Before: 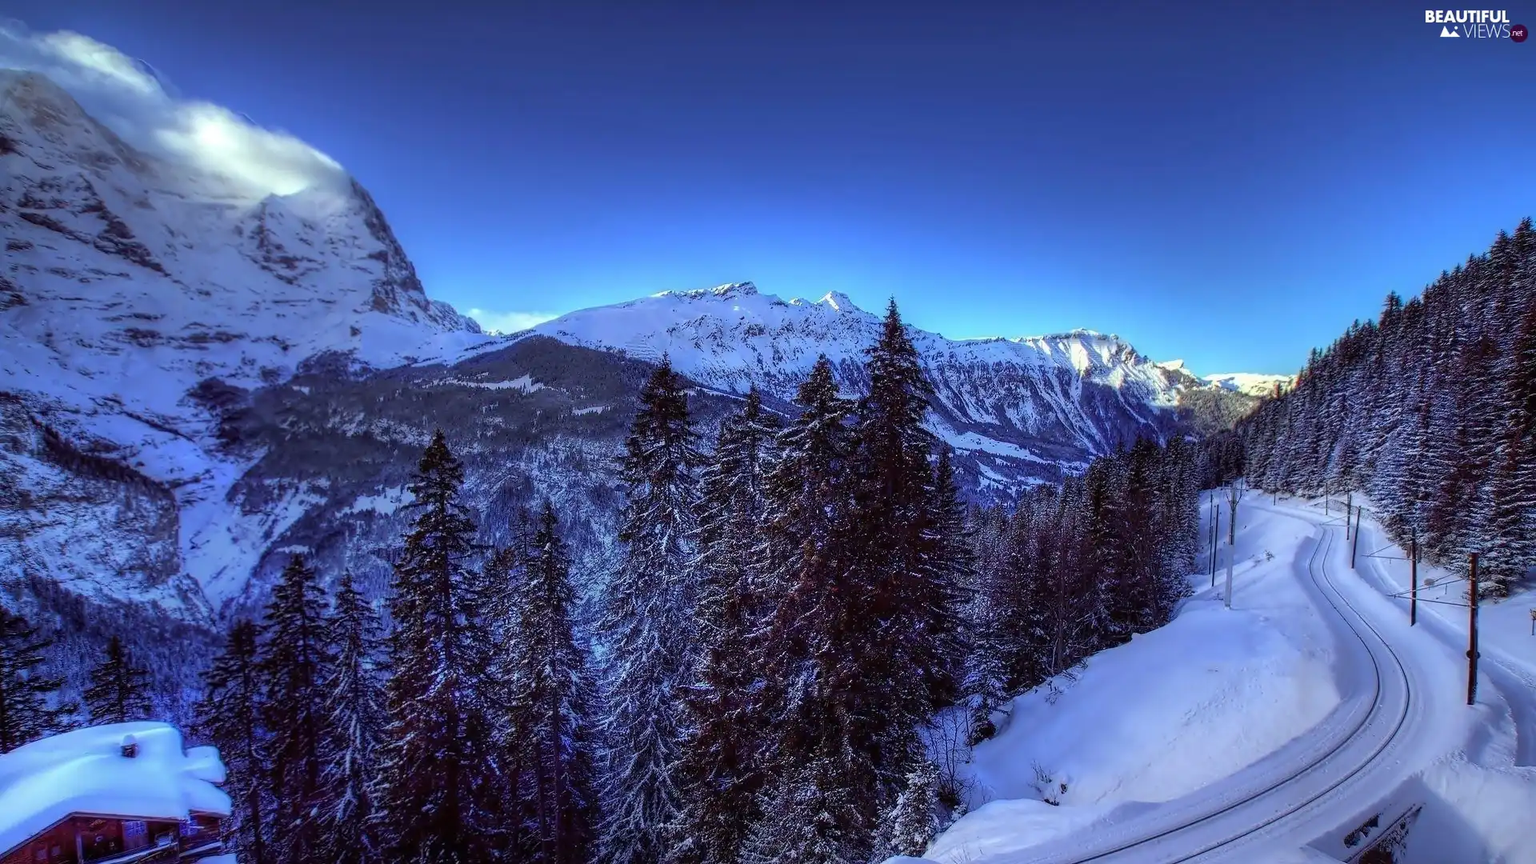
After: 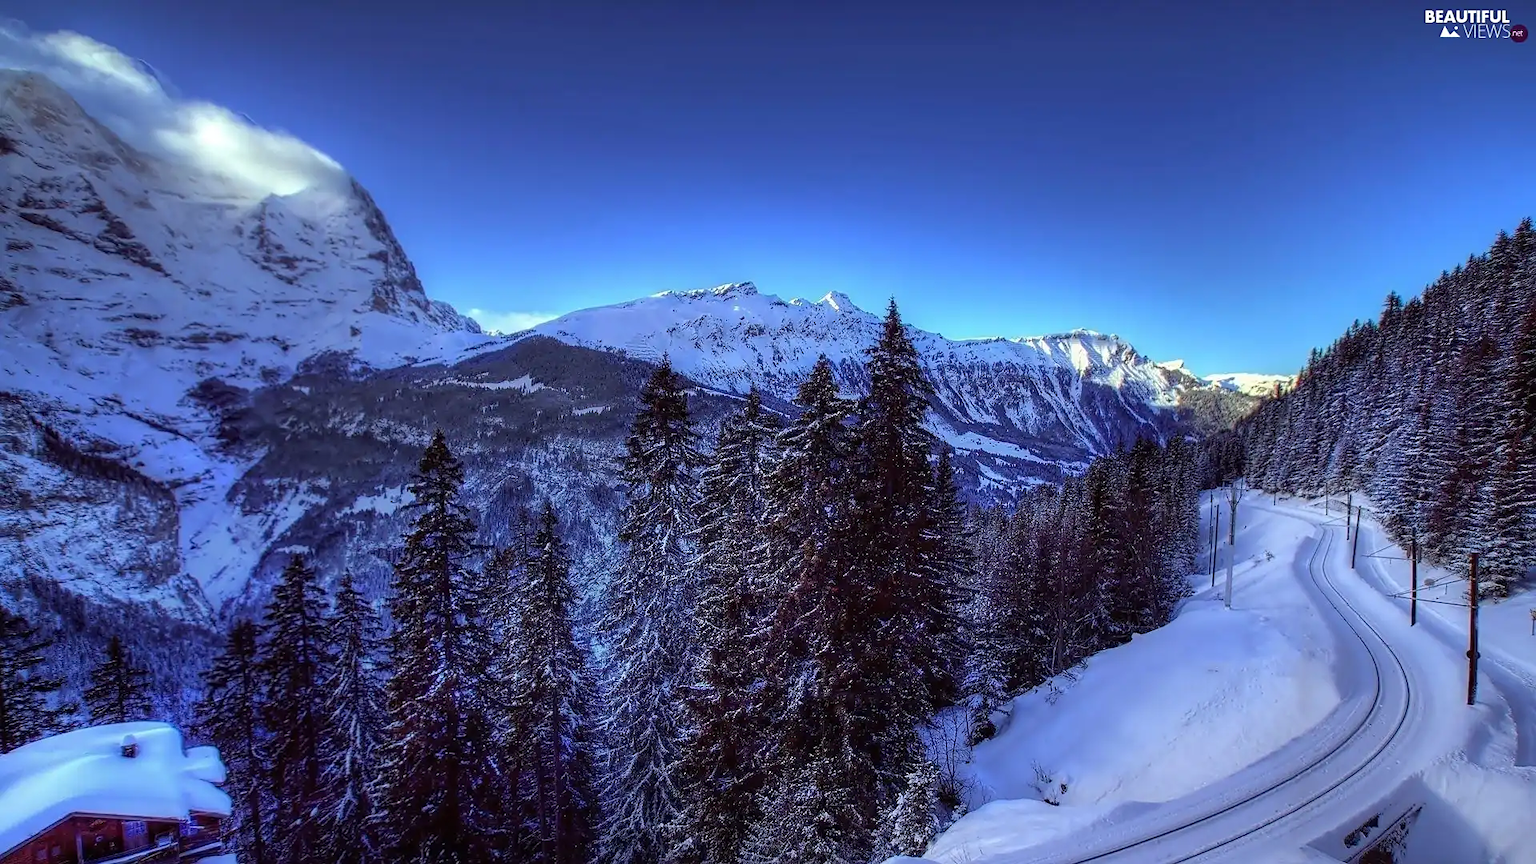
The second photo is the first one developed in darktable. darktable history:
sharpen: amount 0.2
white balance: red 1, blue 1
